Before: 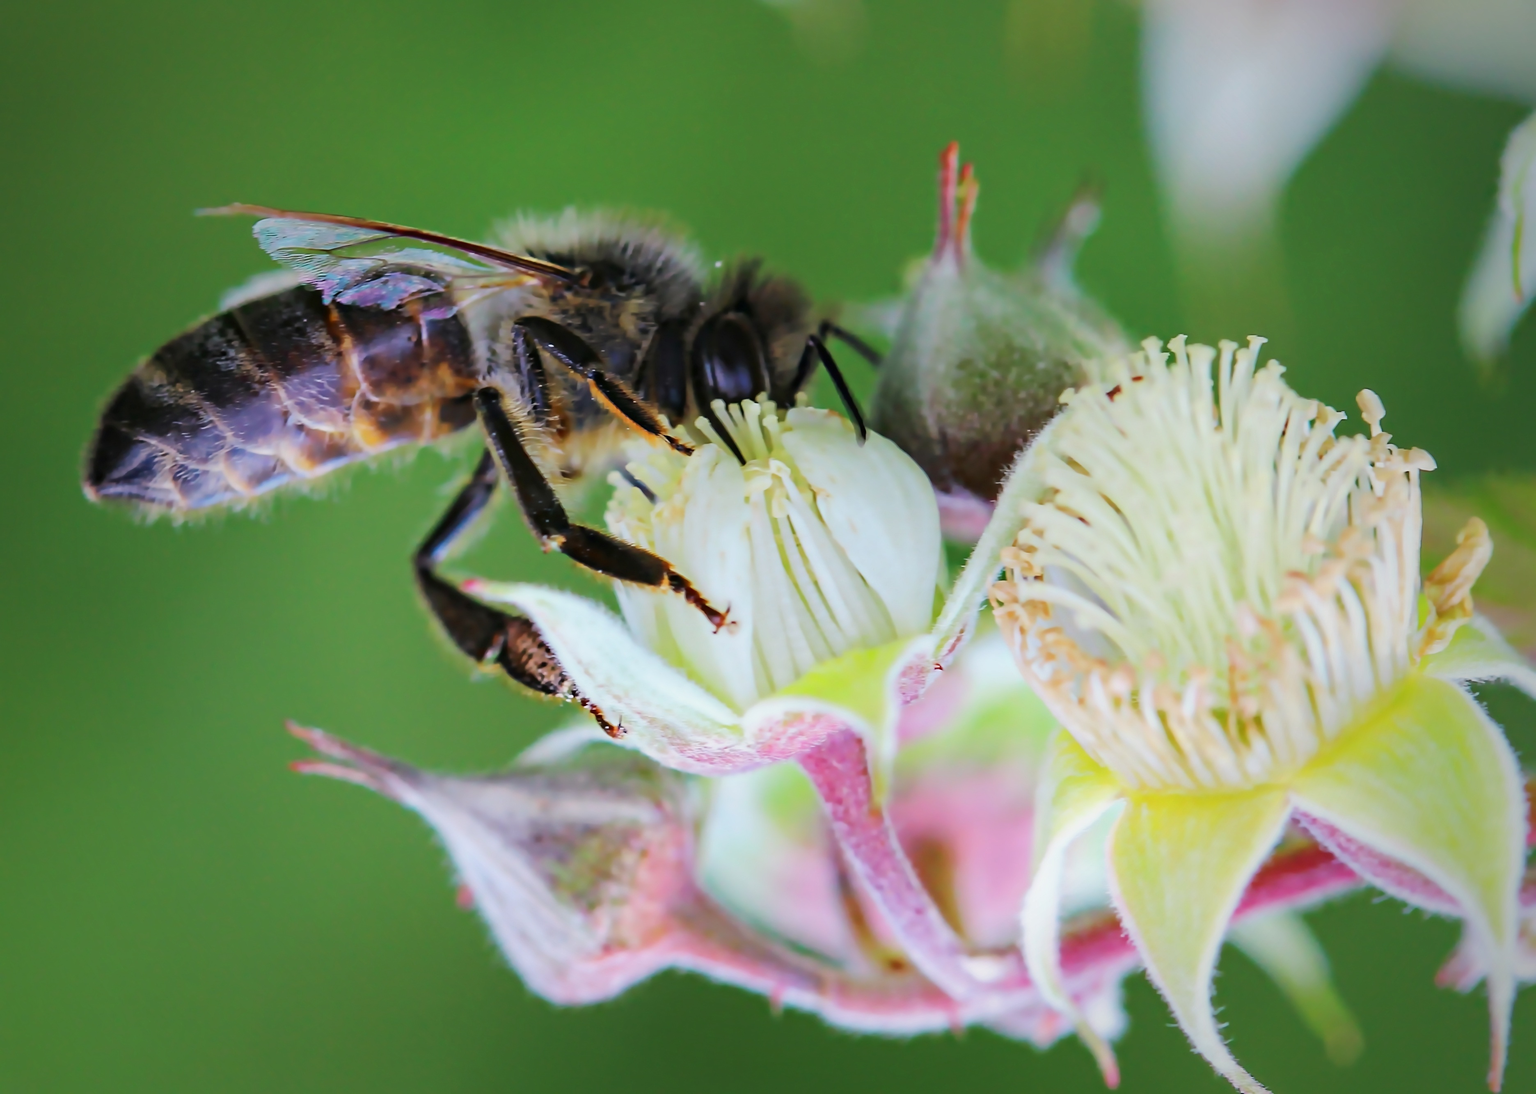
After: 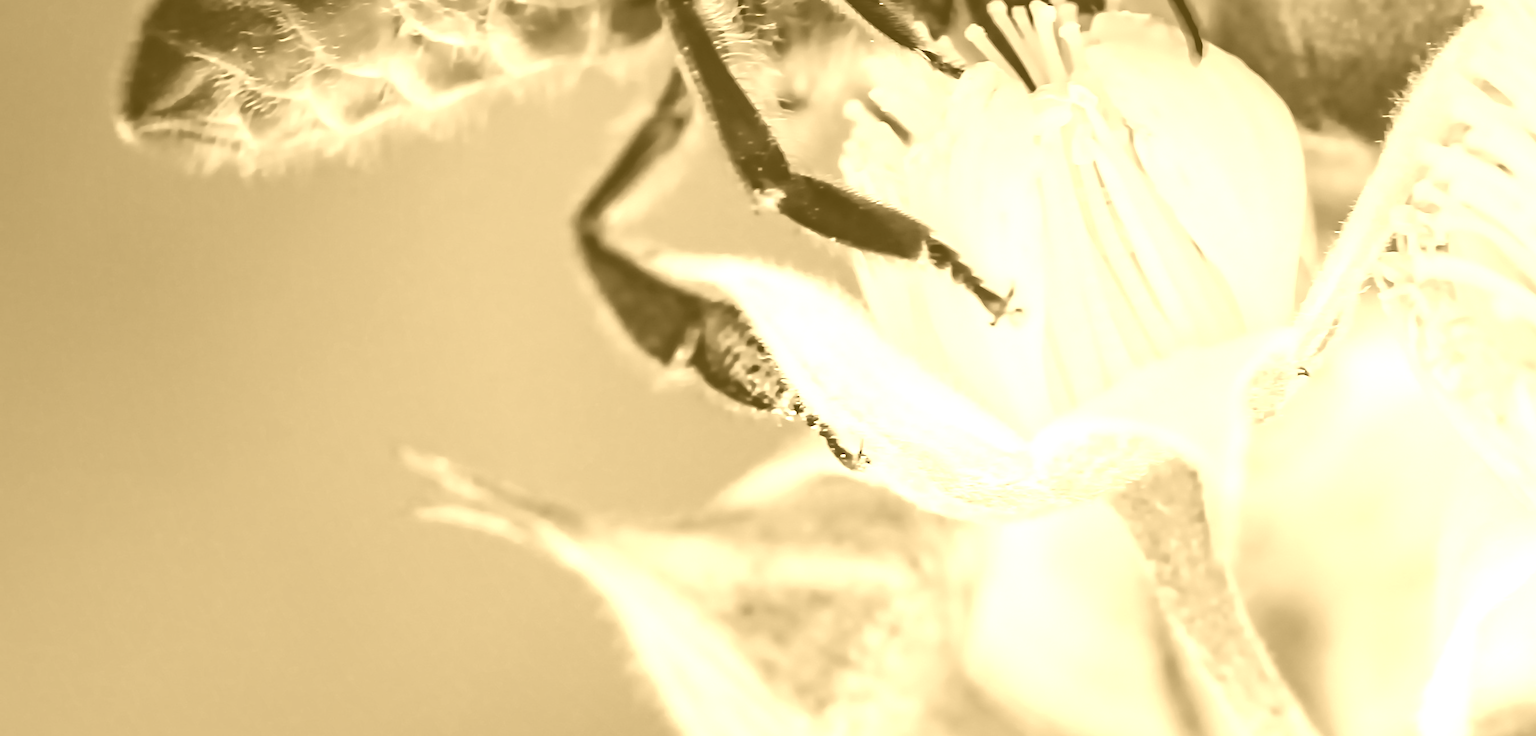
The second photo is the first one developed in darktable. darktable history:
crop: top 36.498%, right 27.964%, bottom 14.995%
colorize: hue 36°, source mix 100%
